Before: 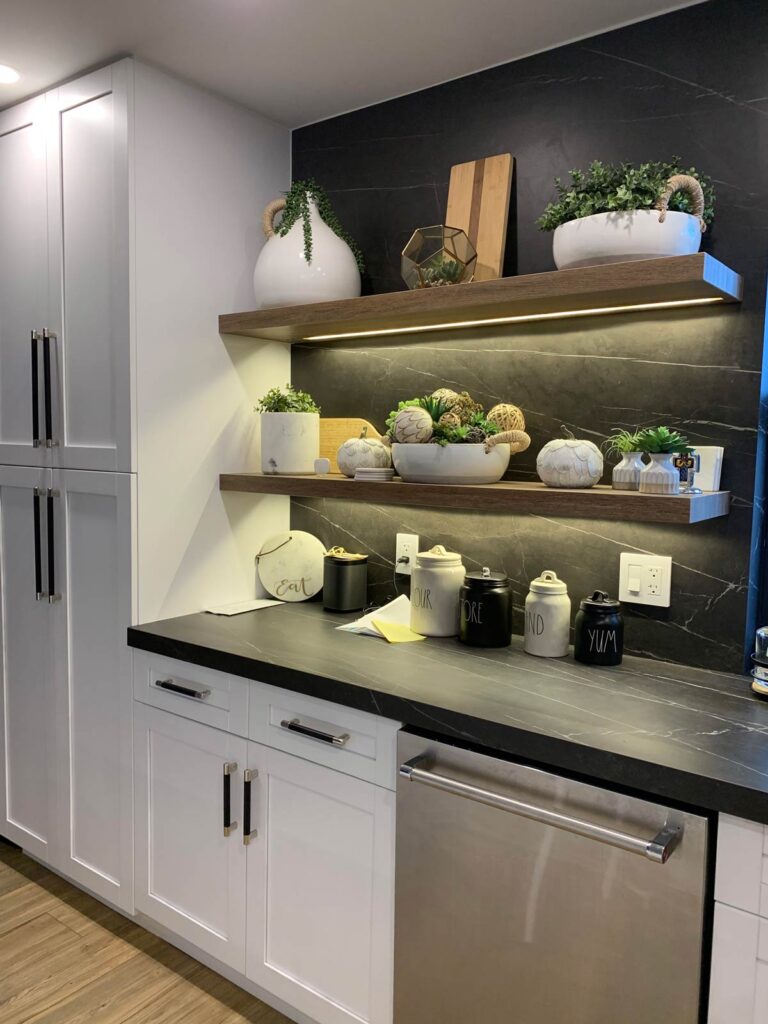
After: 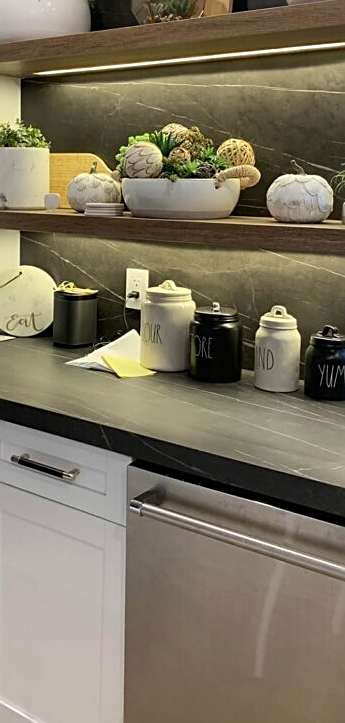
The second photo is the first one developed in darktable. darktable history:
crop: left 35.252%, top 25.902%, right 19.809%, bottom 3.426%
sharpen: on, module defaults
